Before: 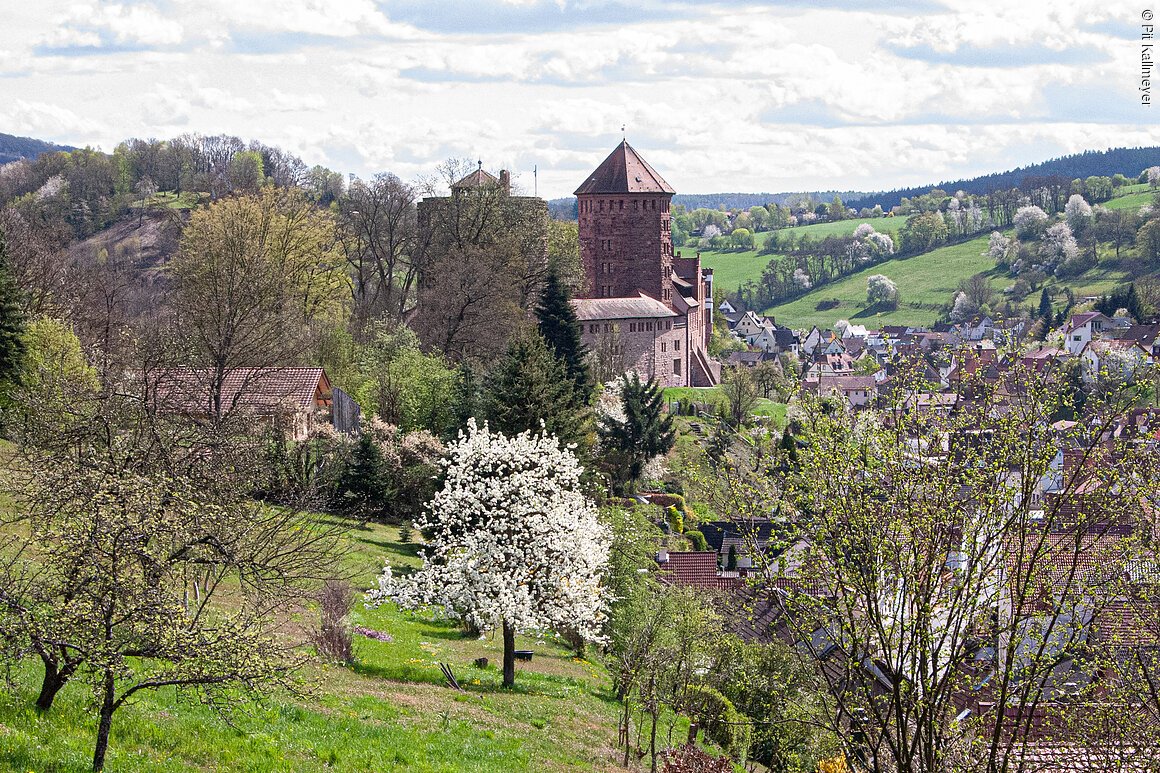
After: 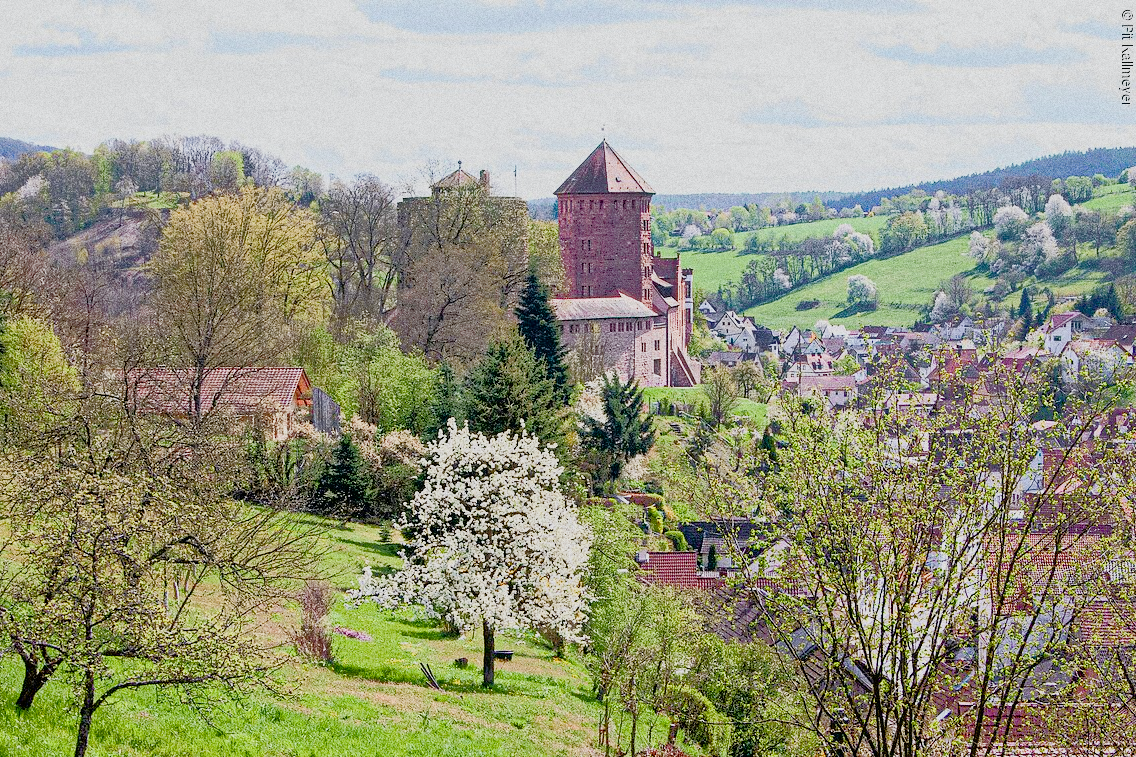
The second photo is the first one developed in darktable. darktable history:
exposure: exposure 0.207 EV, compensate highlight preservation false
filmic rgb: black relative exposure -7.65 EV, white relative exposure 4.56 EV, hardness 3.61, contrast 1.05
grain: coarseness 0.09 ISO, strength 40%
tone equalizer: -8 EV -0.528 EV, -7 EV -0.319 EV, -6 EV -0.083 EV, -5 EV 0.413 EV, -4 EV 0.985 EV, -3 EV 0.791 EV, -2 EV -0.01 EV, -1 EV 0.14 EV, +0 EV -0.012 EV, smoothing 1
color balance rgb: shadows lift › chroma 1%, shadows lift › hue 113°, highlights gain › chroma 0.2%, highlights gain › hue 333°, perceptual saturation grading › global saturation 20%, perceptual saturation grading › highlights -50%, perceptual saturation grading › shadows 25%, contrast -20%
crop: left 1.743%, right 0.268%, bottom 2.011%
tone curve: curves: ch0 [(0, 0) (0.042, 0.023) (0.157, 0.114) (0.302, 0.308) (0.44, 0.507) (0.607, 0.705) (0.824, 0.882) (1, 0.965)]; ch1 [(0, 0) (0.339, 0.334) (0.445, 0.419) (0.476, 0.454) (0.503, 0.501) (0.517, 0.513) (0.551, 0.567) (0.622, 0.662) (0.706, 0.741) (1, 1)]; ch2 [(0, 0) (0.327, 0.318) (0.417, 0.426) (0.46, 0.453) (0.502, 0.5) (0.514, 0.524) (0.547, 0.572) (0.615, 0.656) (0.717, 0.778) (1, 1)], color space Lab, independent channels, preserve colors none
